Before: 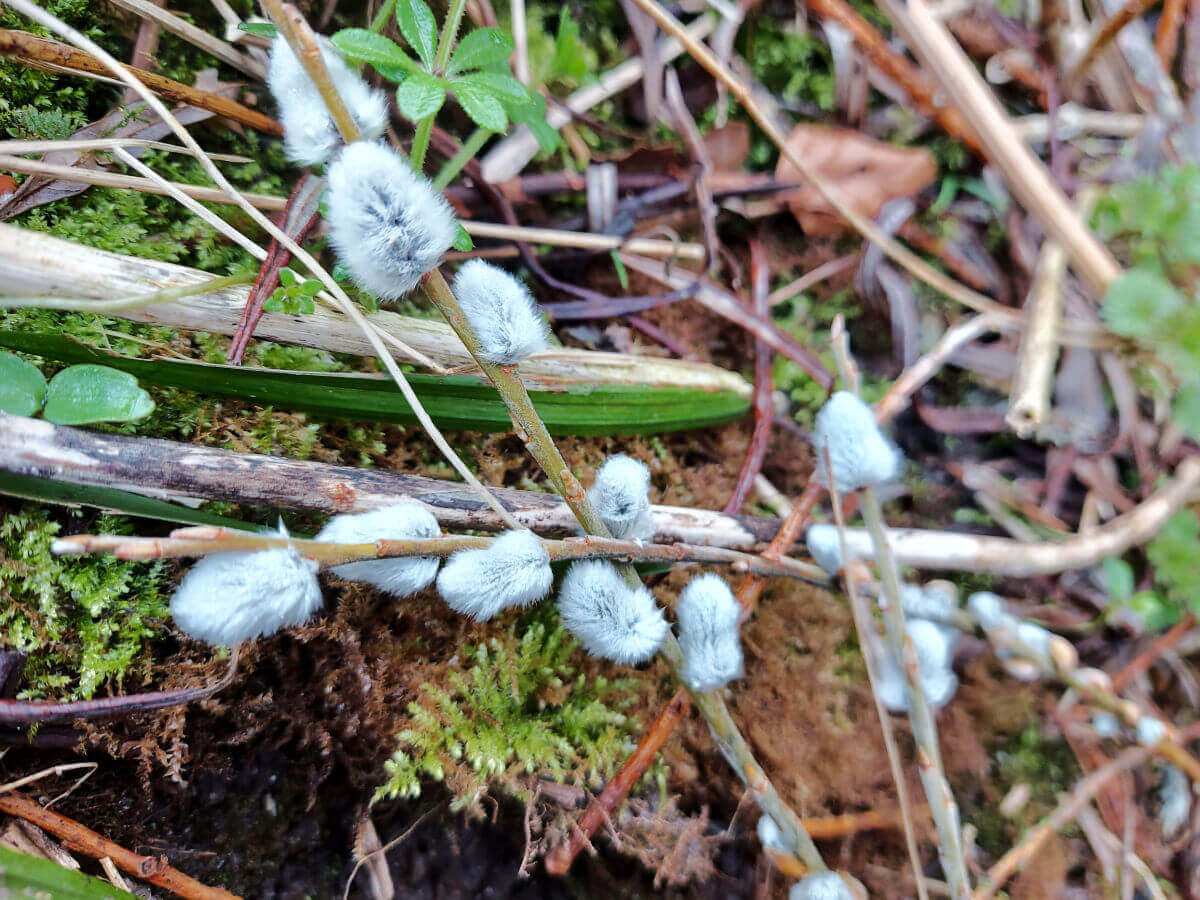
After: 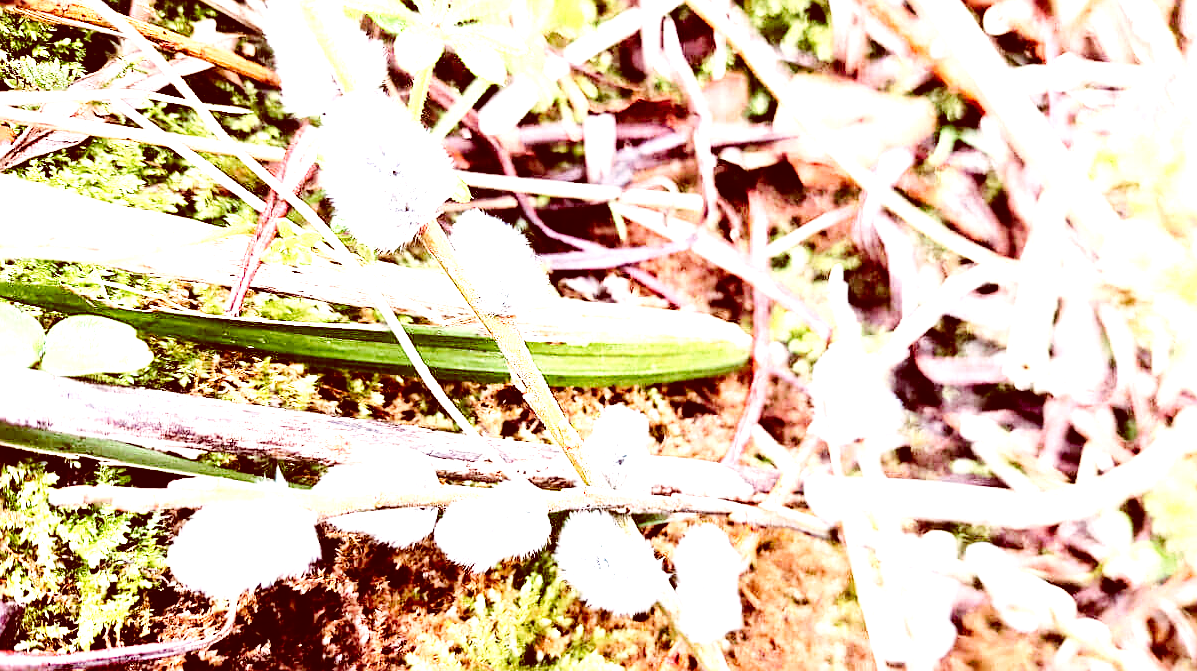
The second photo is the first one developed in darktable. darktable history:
color correction: highlights a* 9.14, highlights b* 8.9, shadows a* 39.28, shadows b* 39.6, saturation 0.821
crop: left 0.197%, top 5.502%, bottom 19.866%
base curve: curves: ch0 [(0, 0) (0.036, 0.025) (0.121, 0.166) (0.206, 0.329) (0.605, 0.79) (1, 1)], preserve colors none
sharpen: on, module defaults
exposure: black level correction 0, exposure 1.187 EV, compensate highlight preservation false
tone equalizer: -8 EV -1.1 EV, -7 EV -0.985 EV, -6 EV -0.868 EV, -5 EV -0.611 EV, -3 EV 0.55 EV, -2 EV 0.89 EV, -1 EV 1 EV, +0 EV 1.07 EV, mask exposure compensation -0.505 EV
